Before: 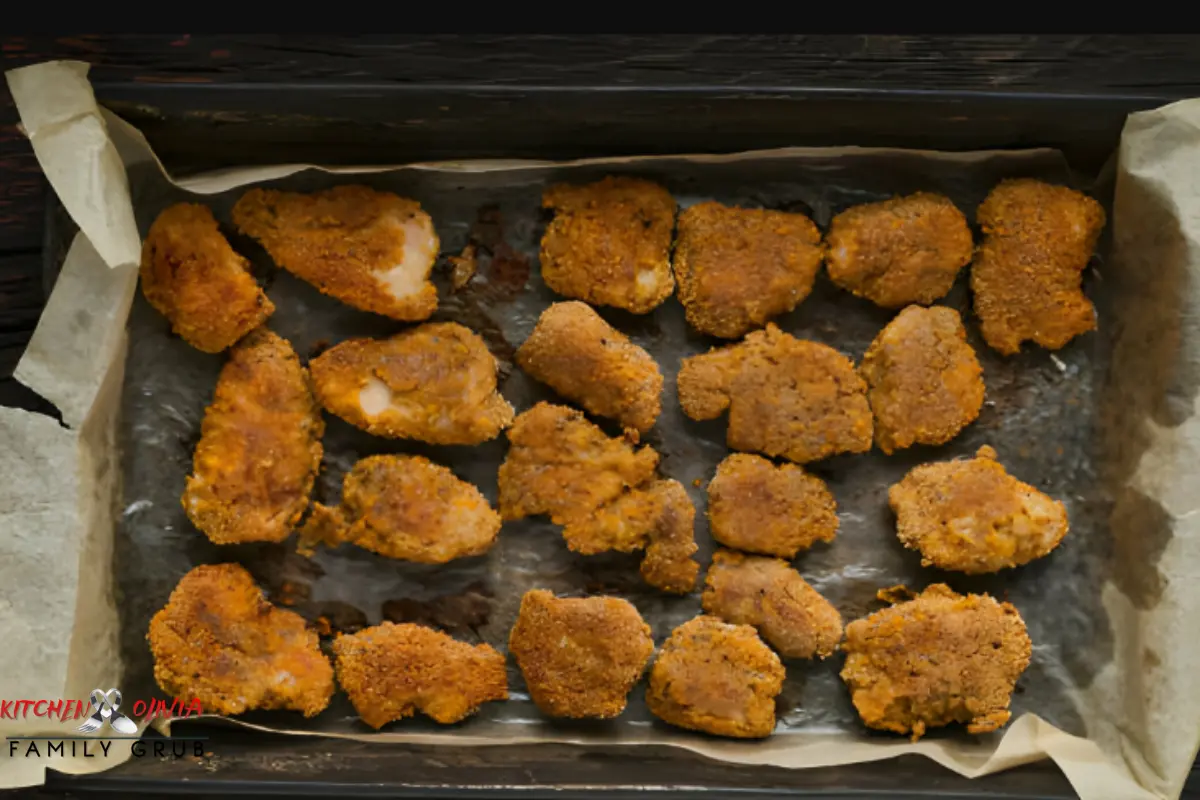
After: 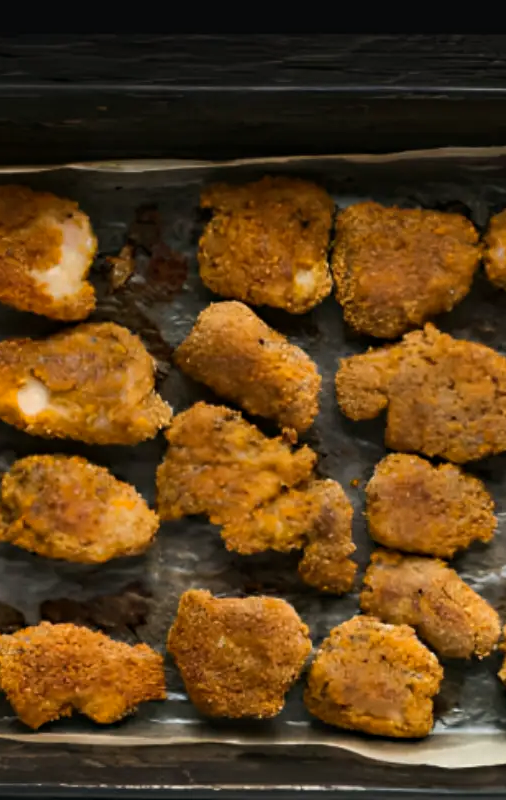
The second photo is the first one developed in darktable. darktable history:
crop: left 28.583%, right 29.231%
haze removal: compatibility mode true, adaptive false
tone equalizer: -8 EV -0.417 EV, -7 EV -0.389 EV, -6 EV -0.333 EV, -5 EV -0.222 EV, -3 EV 0.222 EV, -2 EV 0.333 EV, -1 EV 0.389 EV, +0 EV 0.417 EV, edges refinement/feathering 500, mask exposure compensation -1.57 EV, preserve details no
